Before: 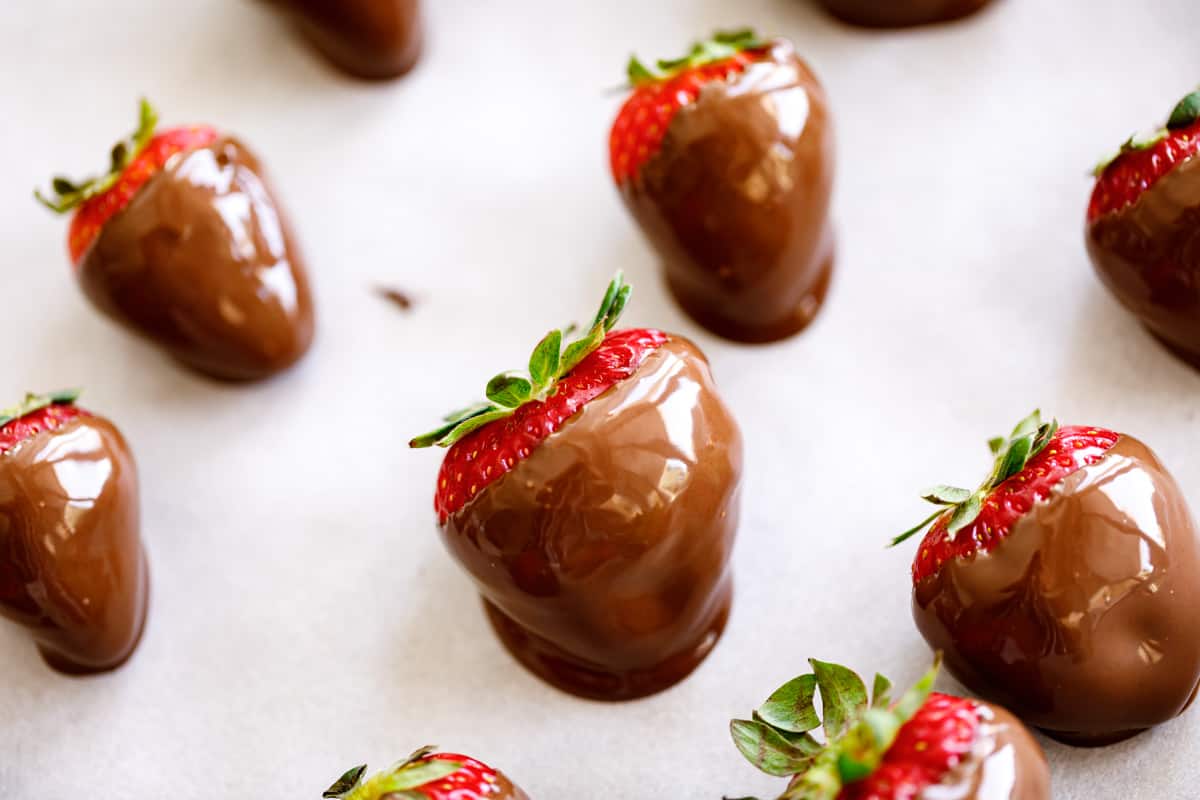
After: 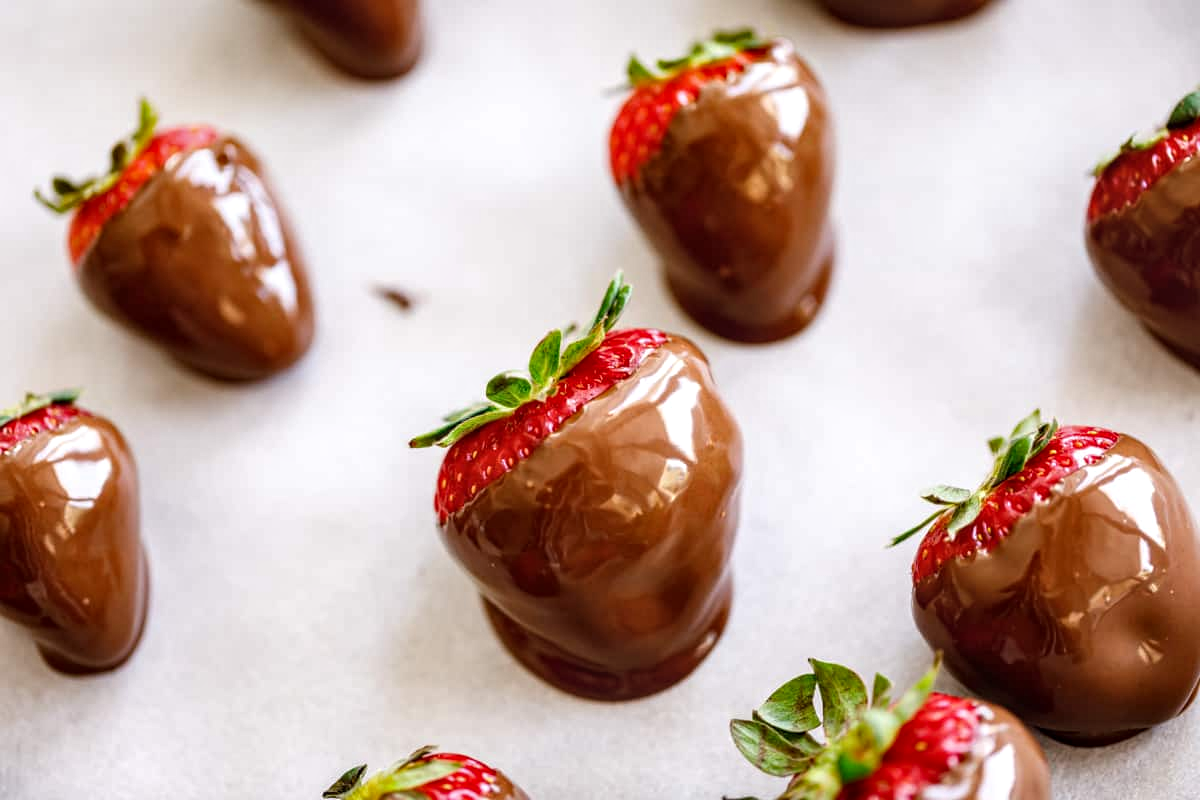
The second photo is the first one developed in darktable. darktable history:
local contrast: detail 130%
rotate and perspective: crop left 0, crop top 0
